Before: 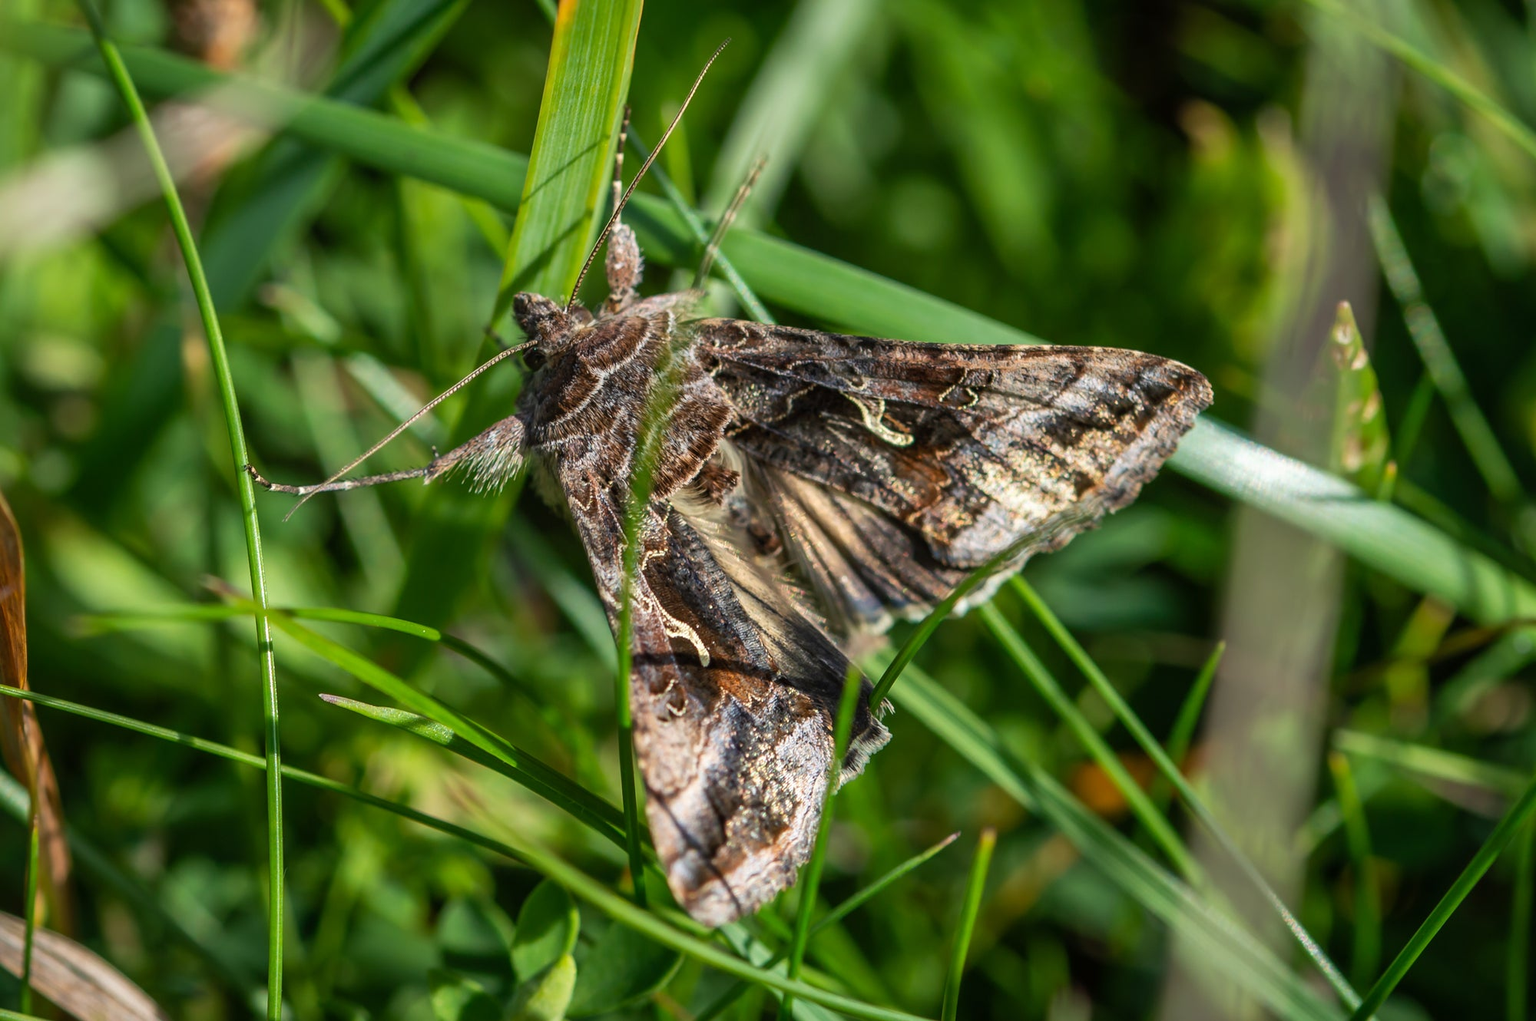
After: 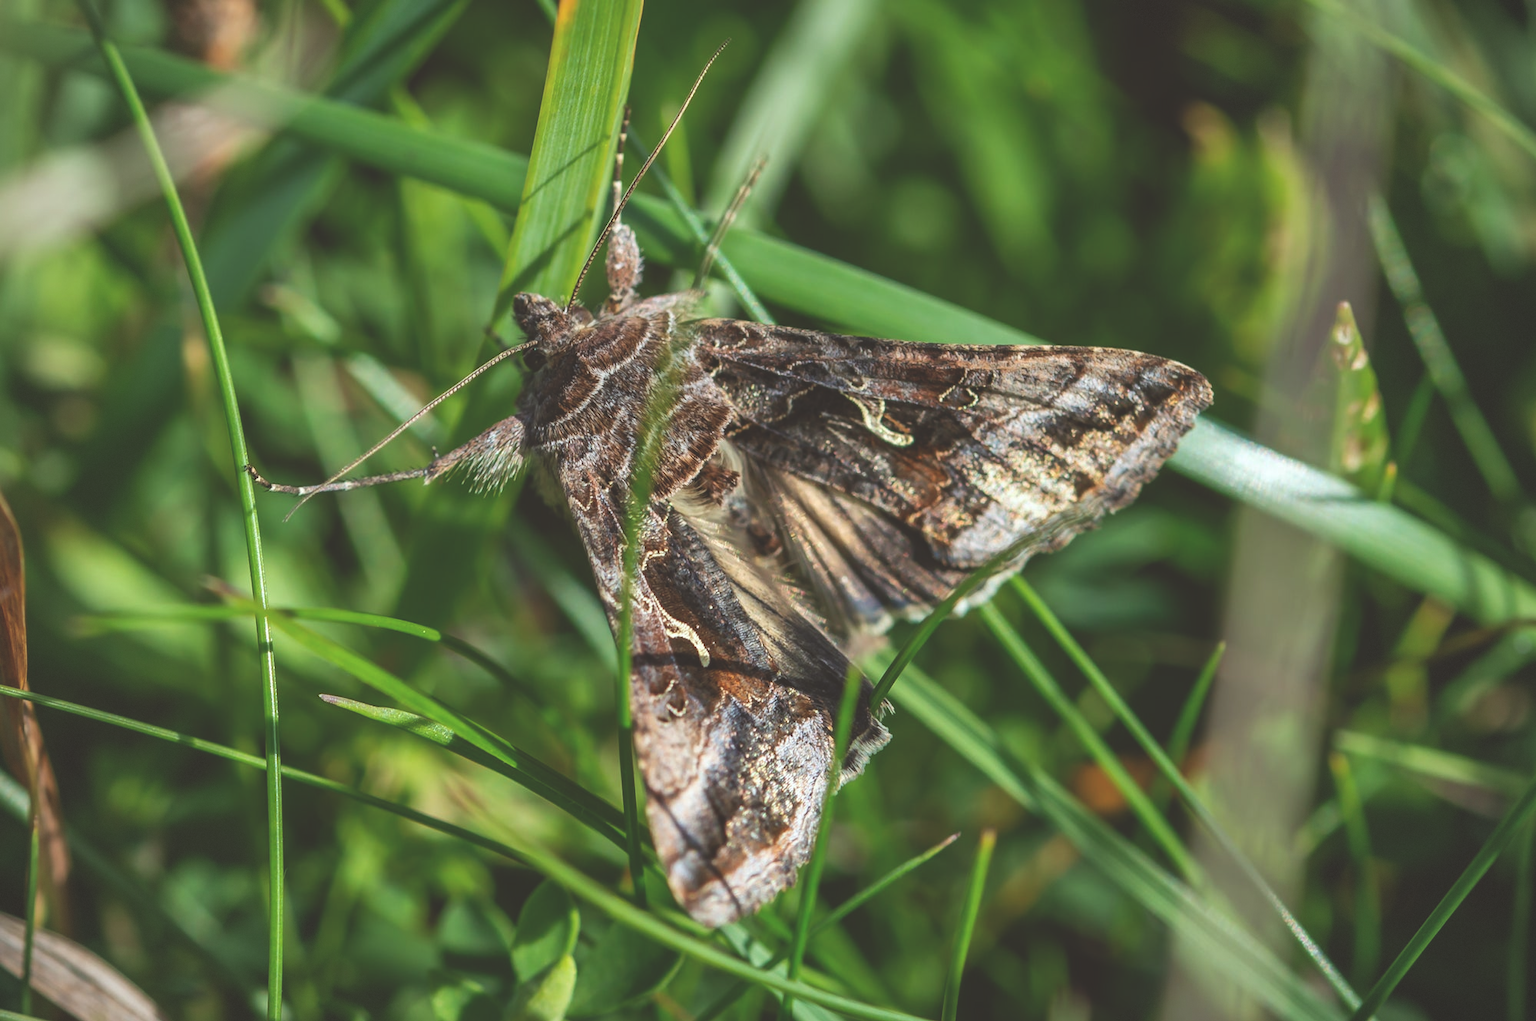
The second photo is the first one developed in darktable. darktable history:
color correction: highlights a* -2.92, highlights b* -2.46, shadows a* 2.39, shadows b* 2.98
exposure: black level correction -0.029, compensate highlight preservation false
vignetting: brightness -0.178, saturation -0.302, dithering 8-bit output
